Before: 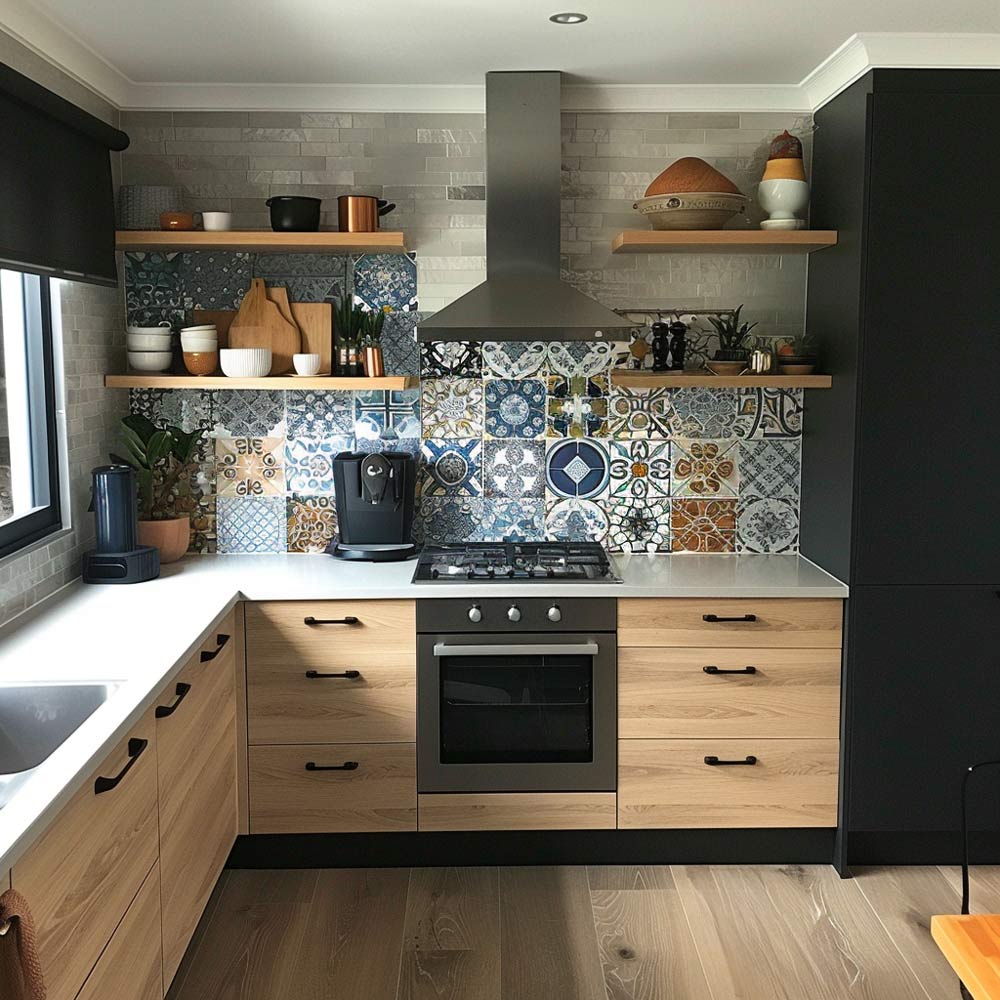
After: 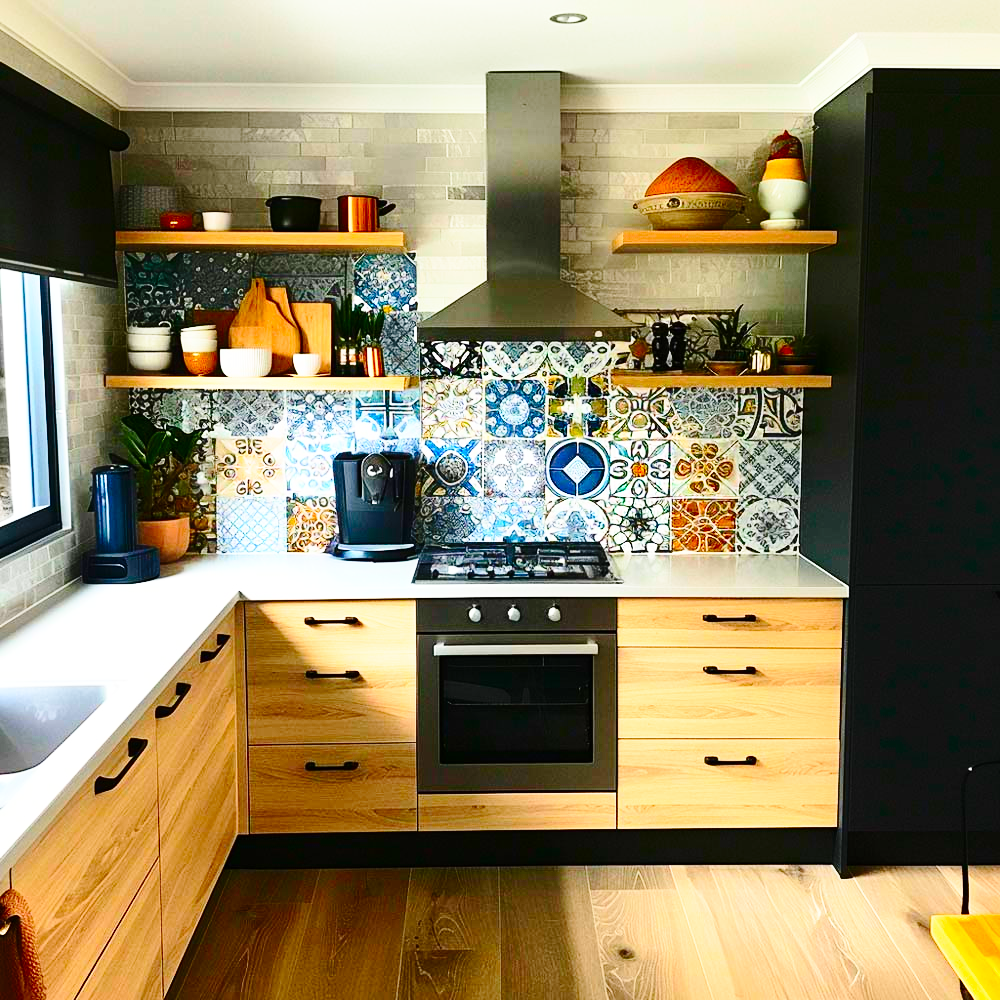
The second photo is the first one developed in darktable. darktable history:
contrast brightness saturation: contrast 0.257, brightness 0.019, saturation 0.864
base curve: curves: ch0 [(0, 0) (0.028, 0.03) (0.121, 0.232) (0.46, 0.748) (0.859, 0.968) (1, 1)], preserve colors none
